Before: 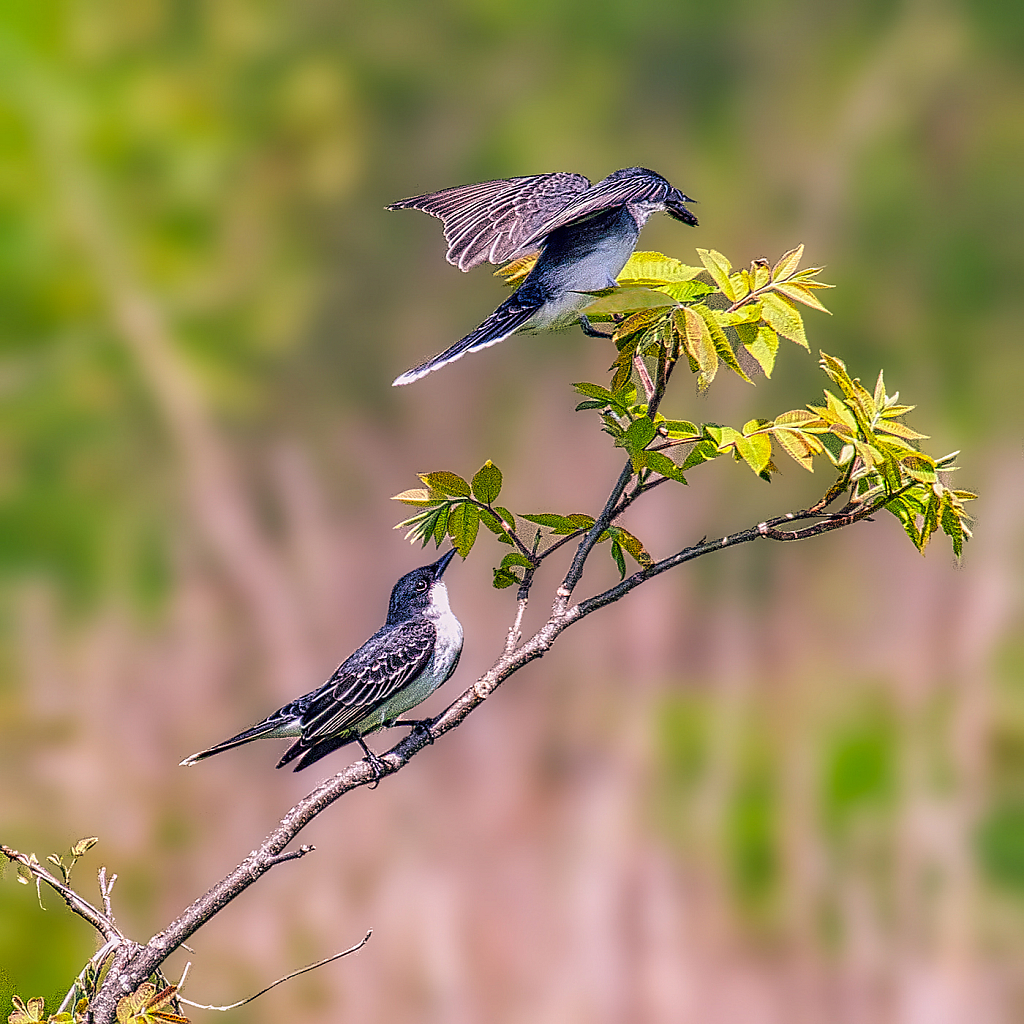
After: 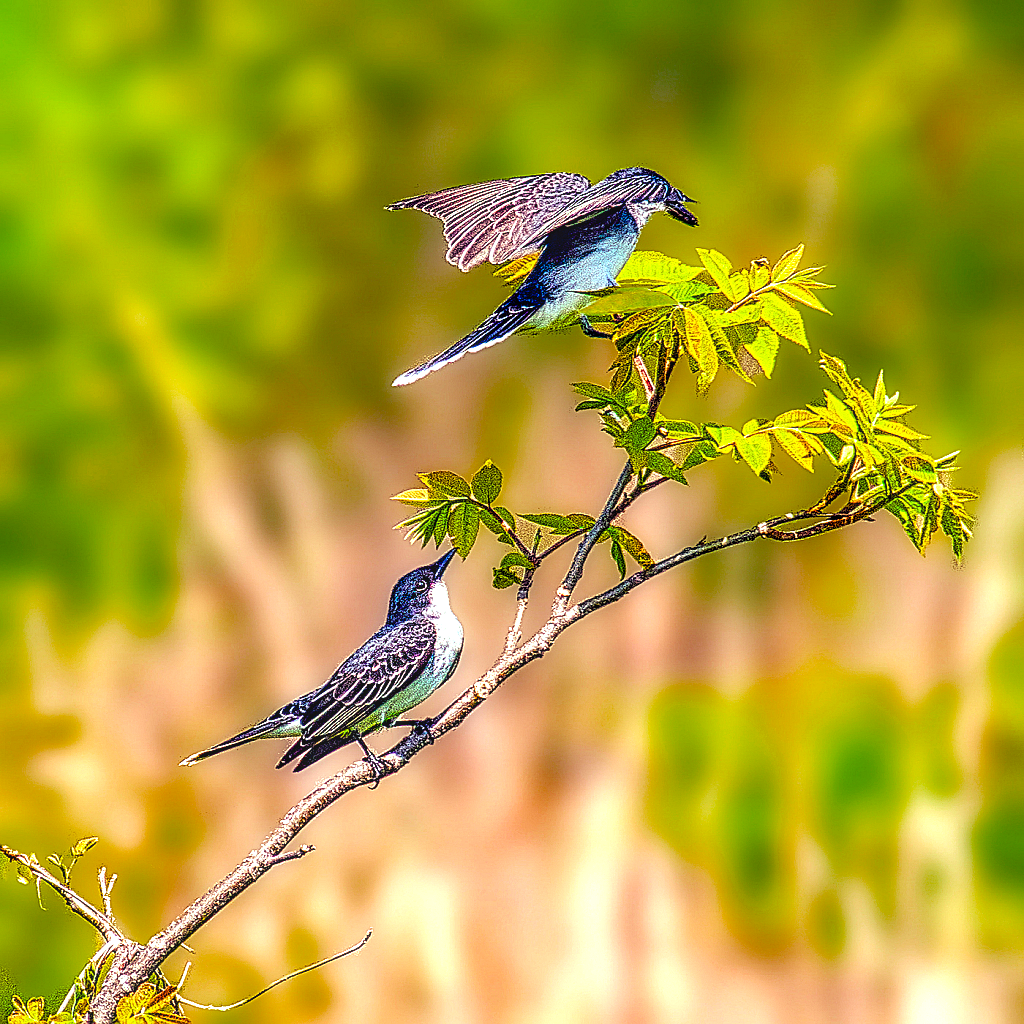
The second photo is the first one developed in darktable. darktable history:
exposure: black level correction 0, exposure 0.696 EV, compensate exposure bias true, compensate highlight preservation false
color balance rgb: shadows lift › hue 87.99°, power › chroma 1.552%, power › hue 27.62°, highlights gain › luminance 15.551%, highlights gain › chroma 7.096%, highlights gain › hue 125.81°, linear chroma grading › global chroma 19.7%, perceptual saturation grading › global saturation 30.663%, global vibrance 6.797%, saturation formula JzAzBz (2021)
sharpen: on, module defaults
local contrast: on, module defaults
